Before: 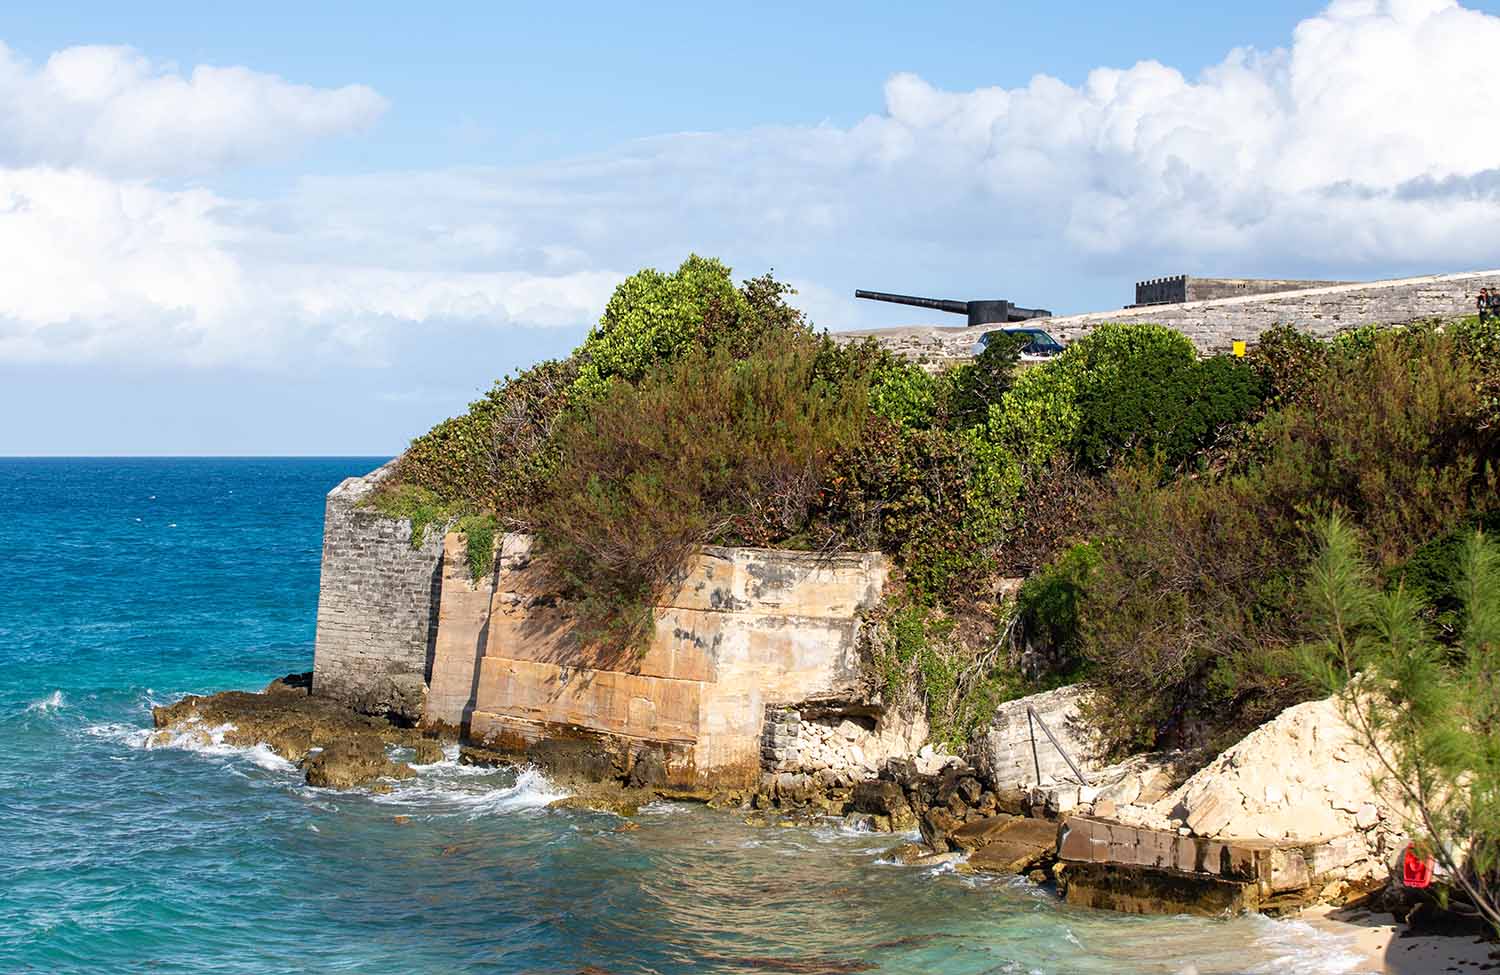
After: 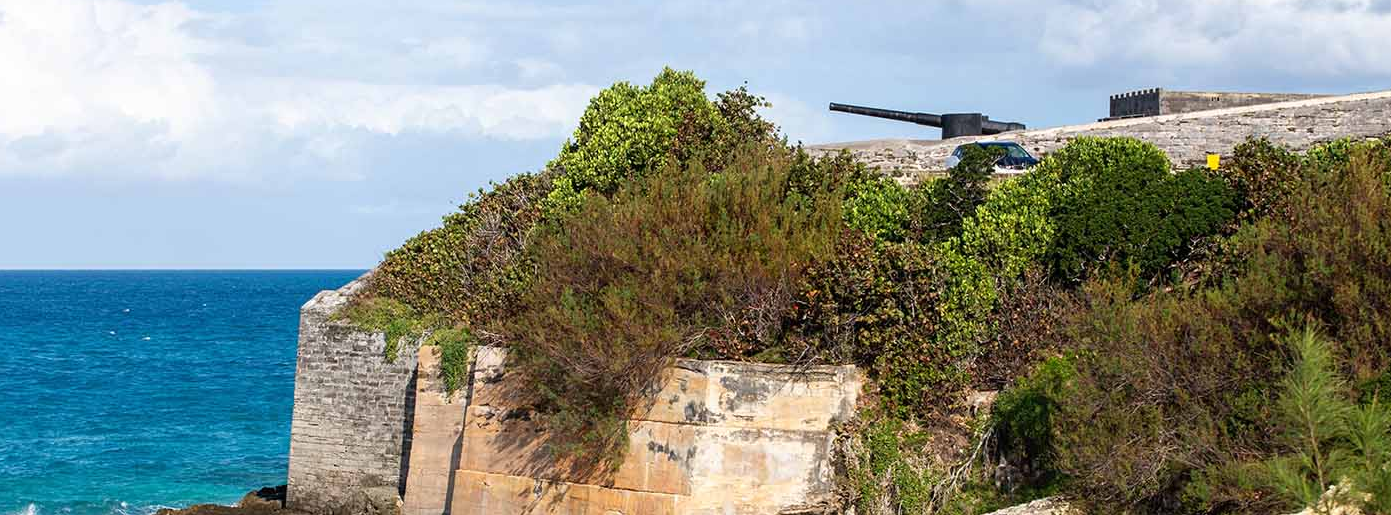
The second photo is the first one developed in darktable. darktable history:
crop: left 1.787%, top 19.273%, right 5.473%, bottom 27.864%
